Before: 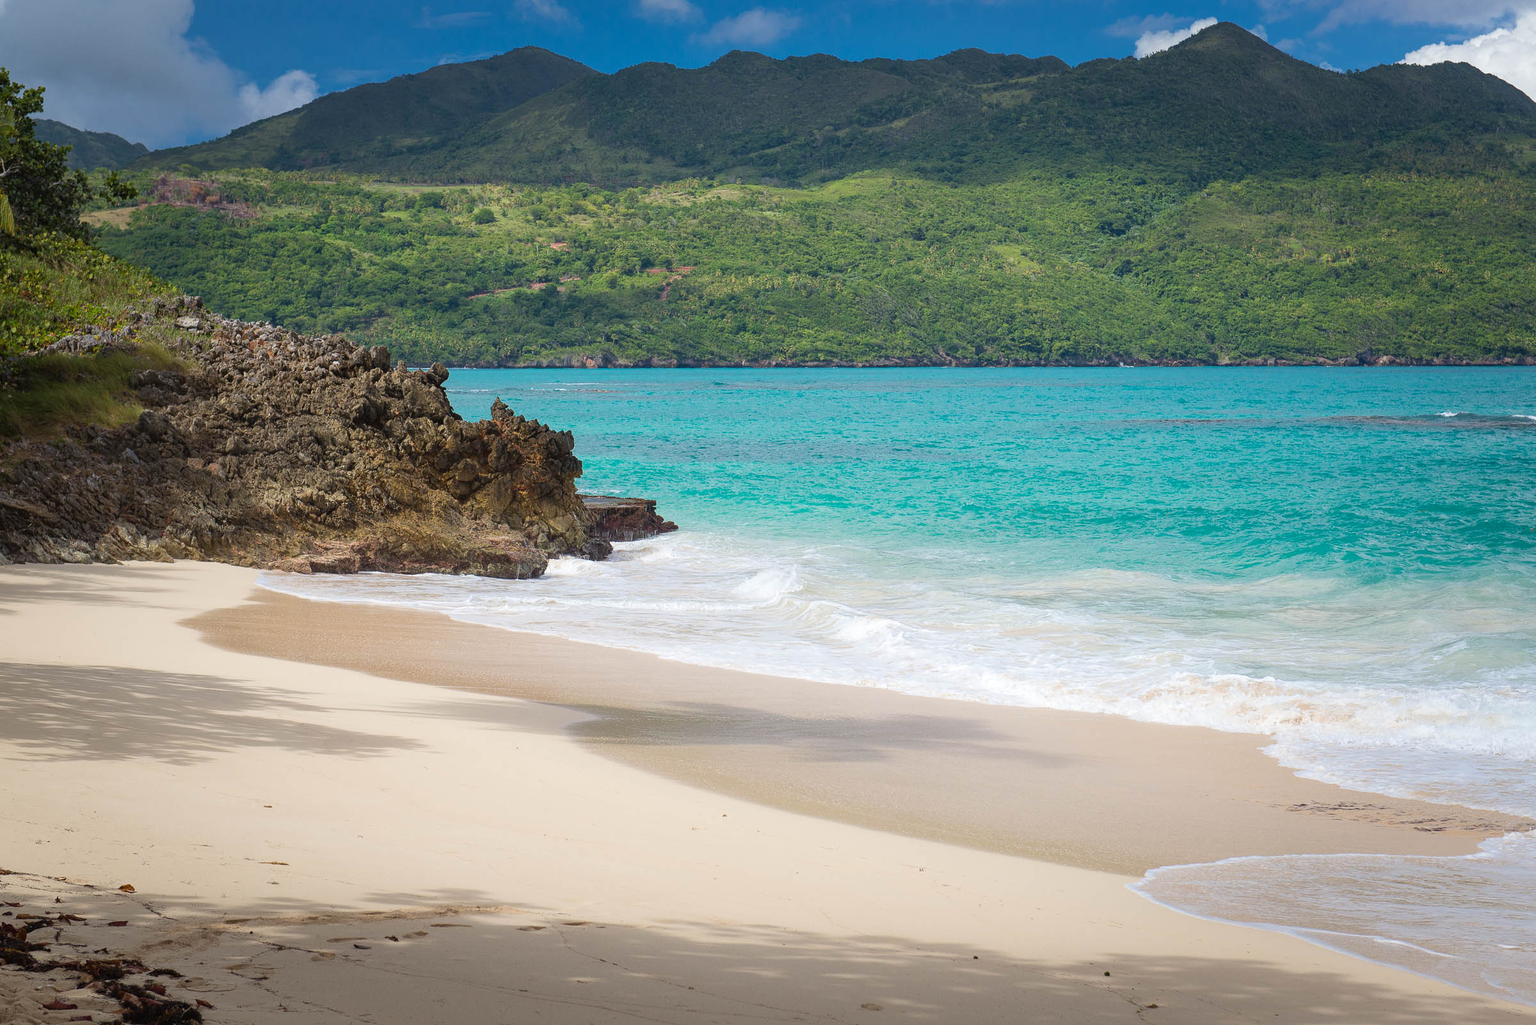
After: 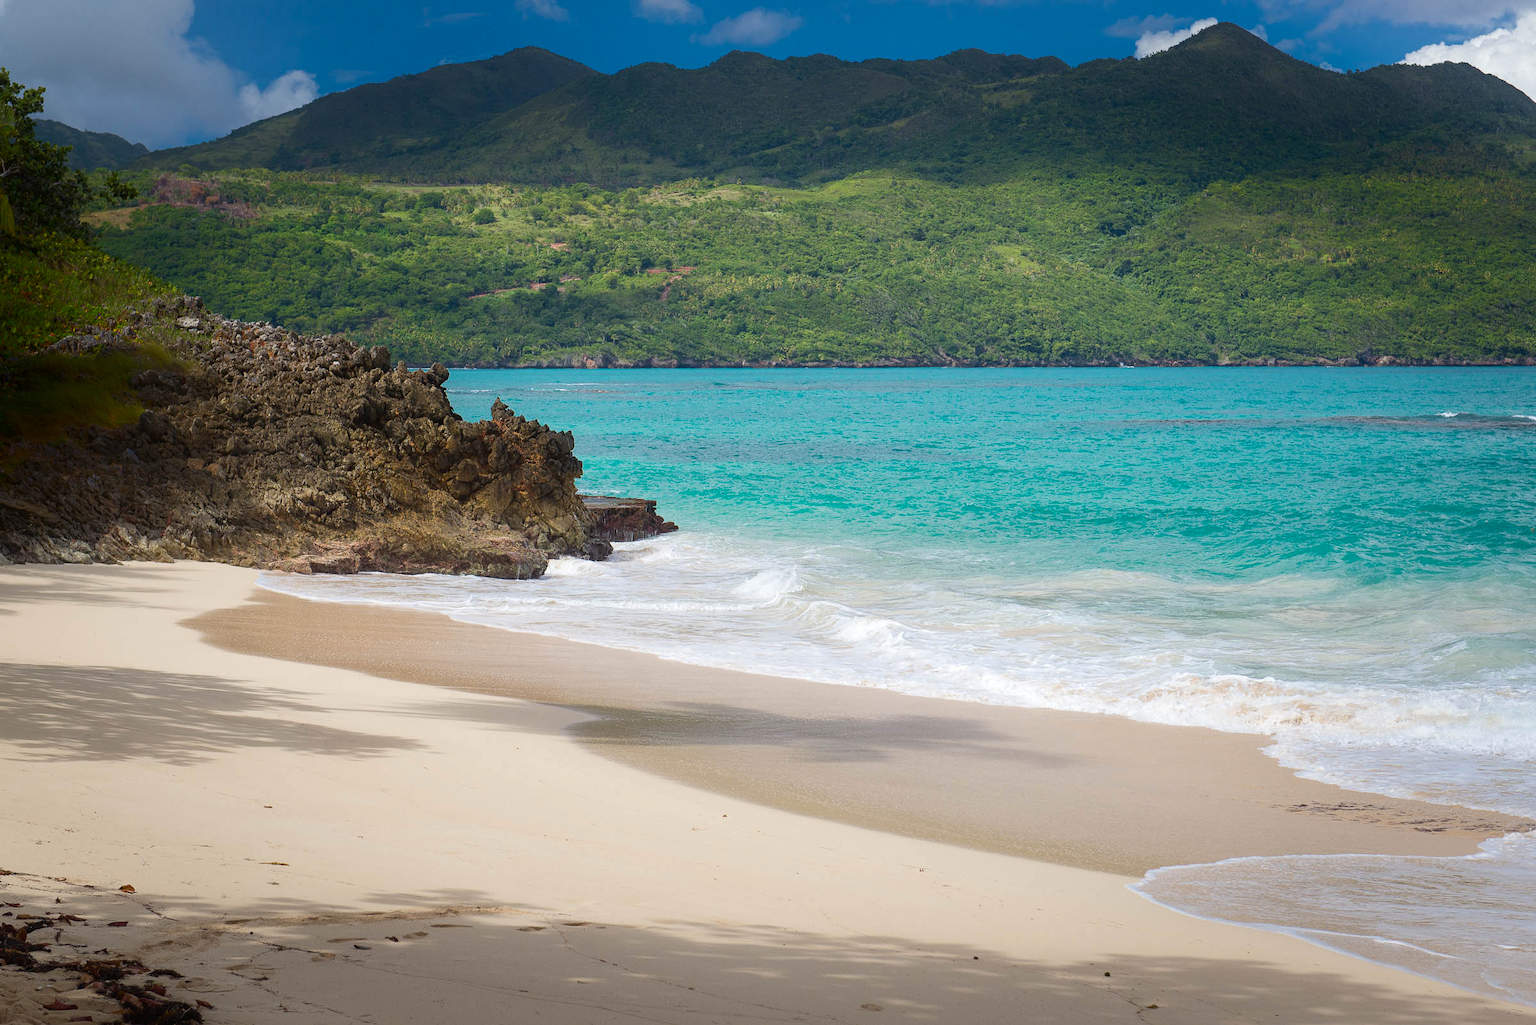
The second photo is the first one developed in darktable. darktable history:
shadows and highlights: shadows -88.83, highlights -36.56, highlights color adjustment 89.03%, soften with gaussian
